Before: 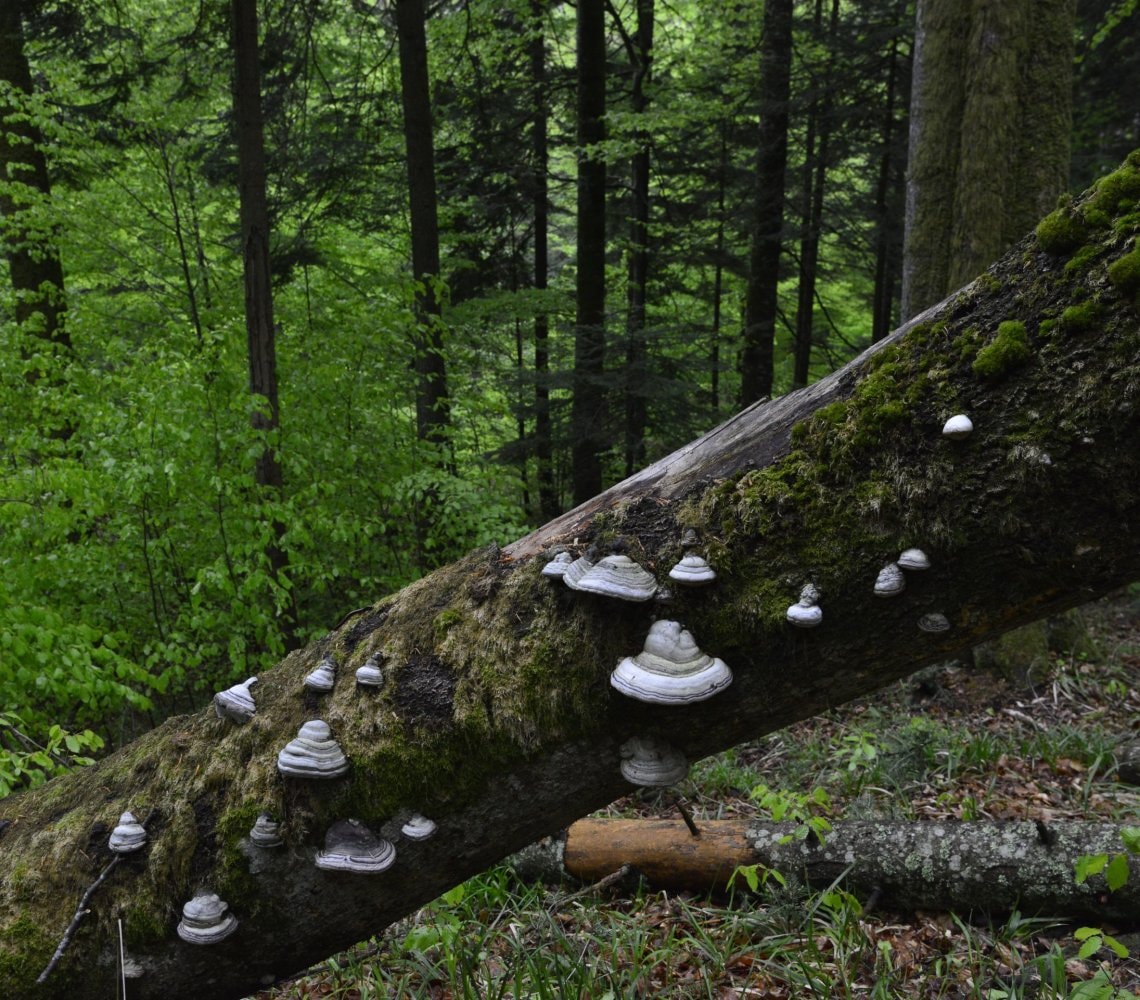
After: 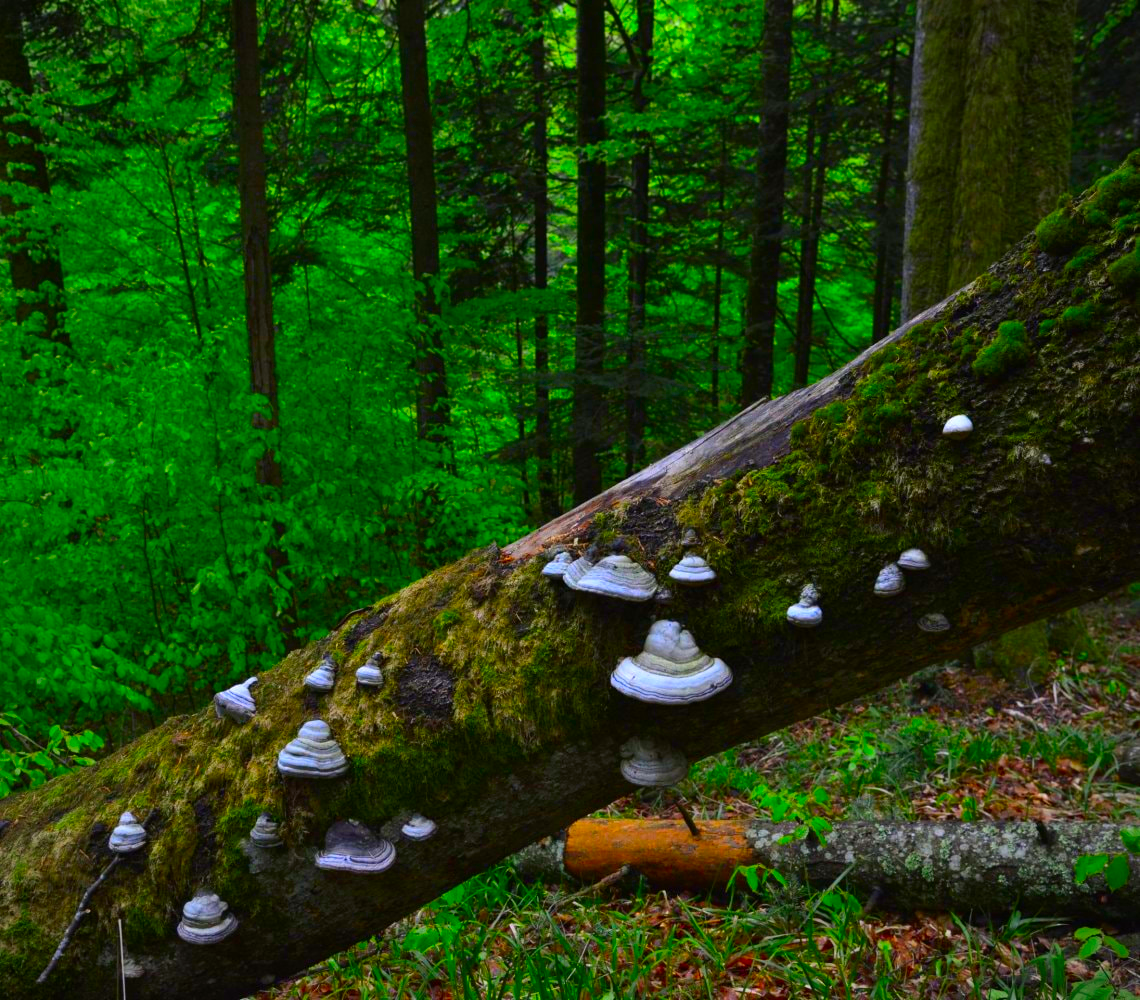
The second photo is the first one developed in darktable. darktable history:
vignetting: fall-off start 91.44%, brightness -0.293
color correction: highlights b* 0.061, saturation 2.96
